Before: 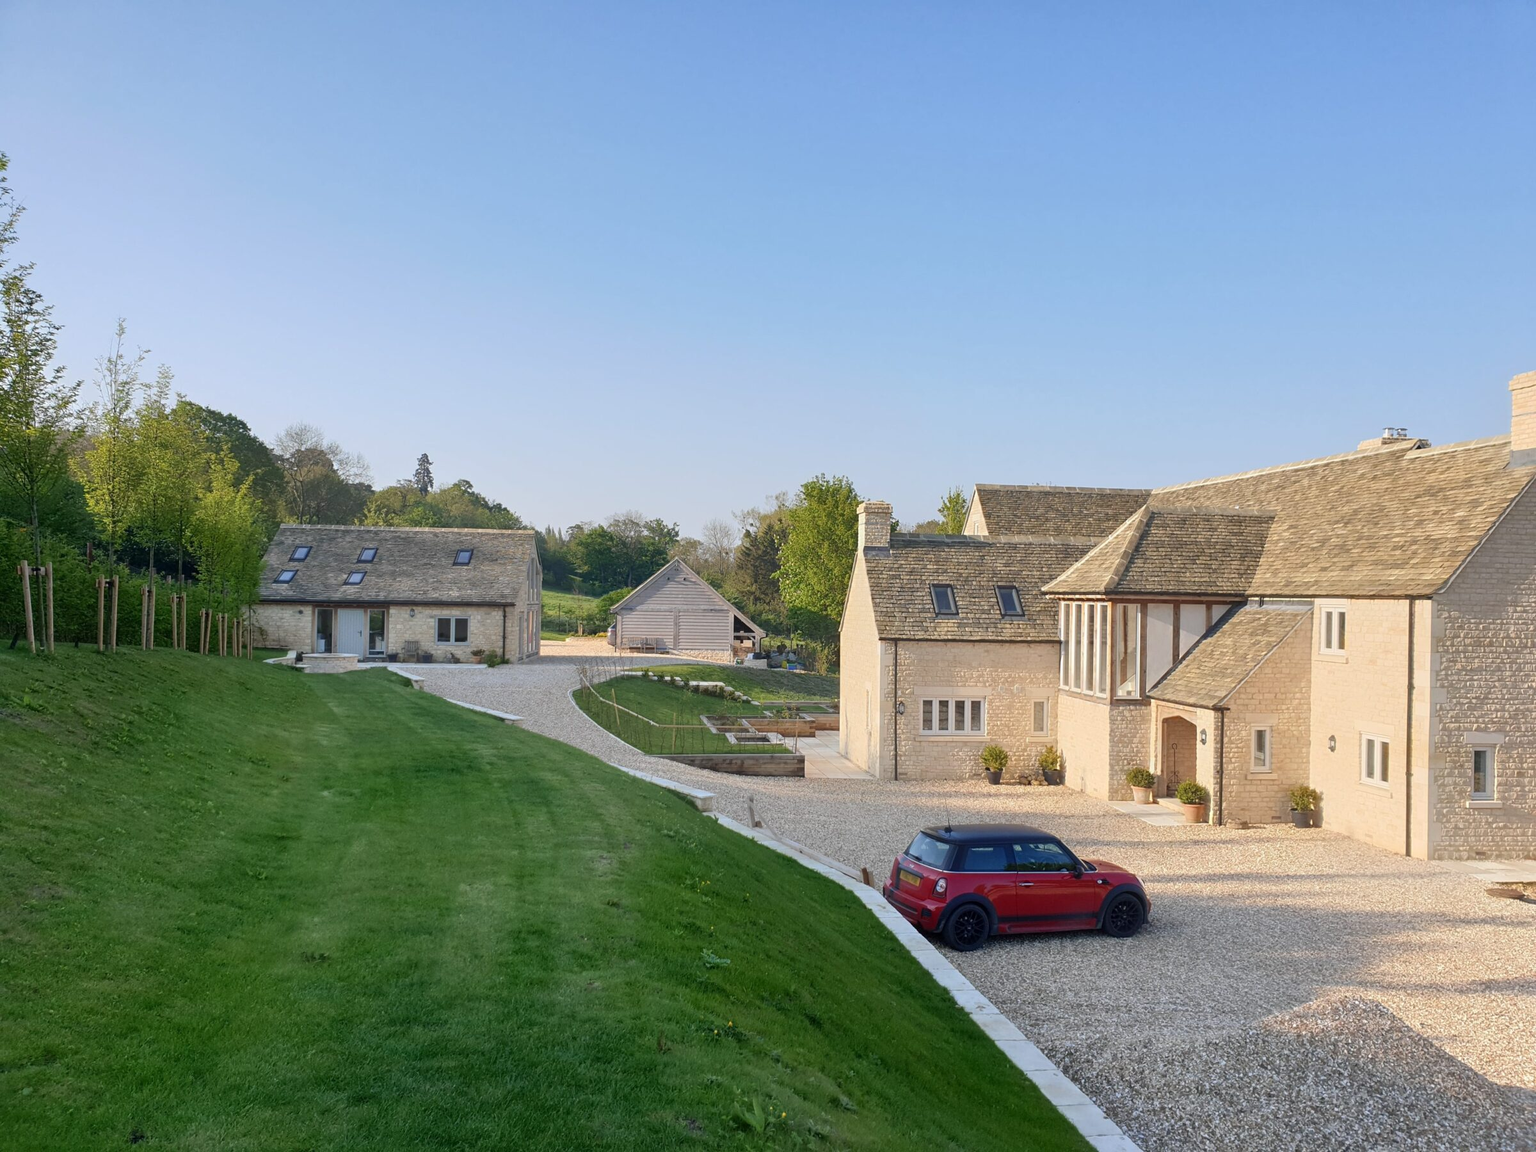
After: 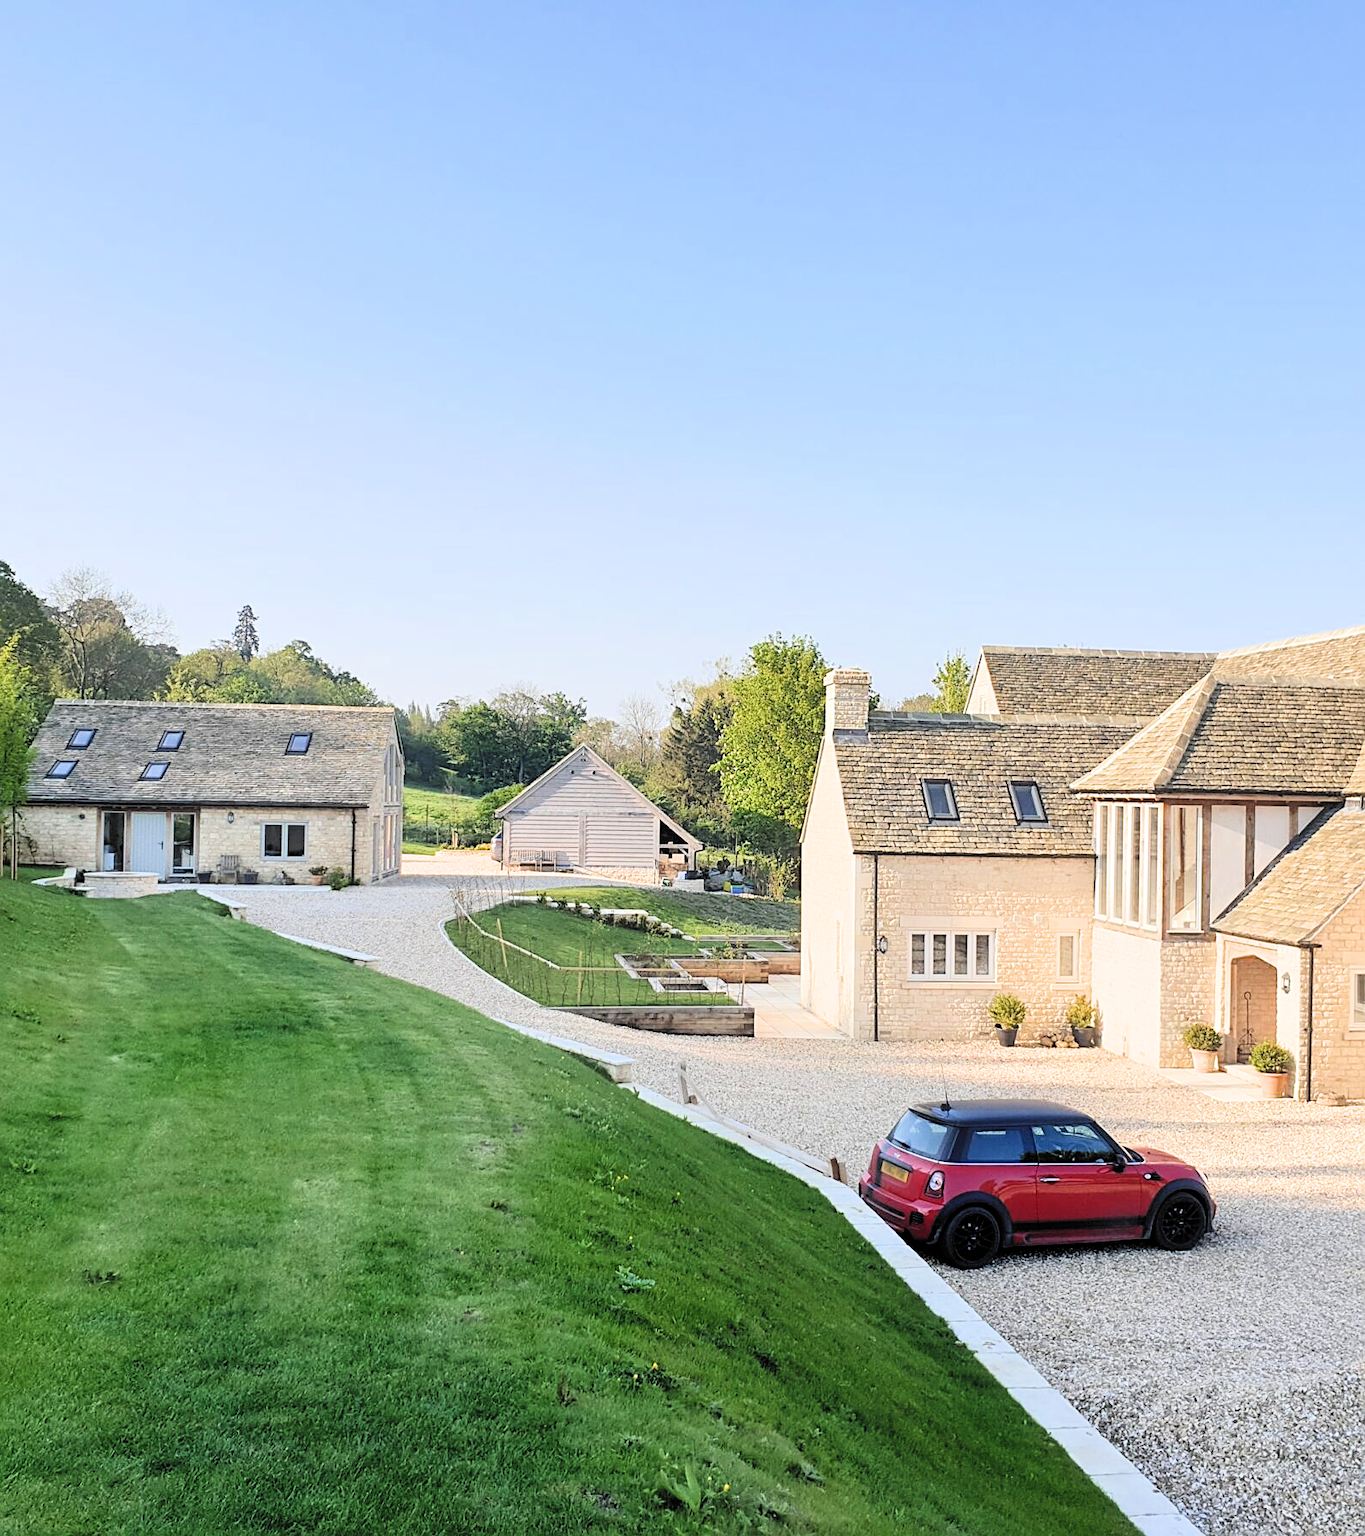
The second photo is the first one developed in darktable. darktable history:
filmic rgb: black relative exposure -5.03 EV, white relative exposure 3.98 EV, hardness 2.88, contrast 1.301, highlights saturation mix -29.02%, color science v6 (2022)
sharpen: on, module defaults
exposure: black level correction 0, exposure 1.097 EV, compensate exposure bias true, compensate highlight preservation false
crop and rotate: left 15.609%, right 17.725%
